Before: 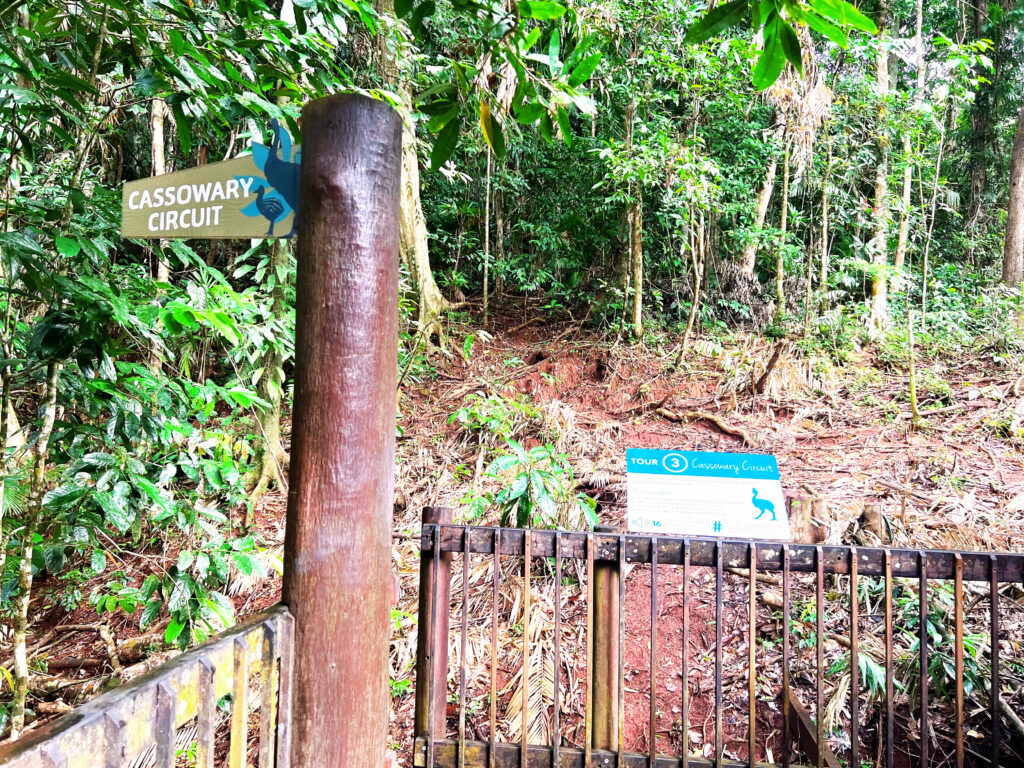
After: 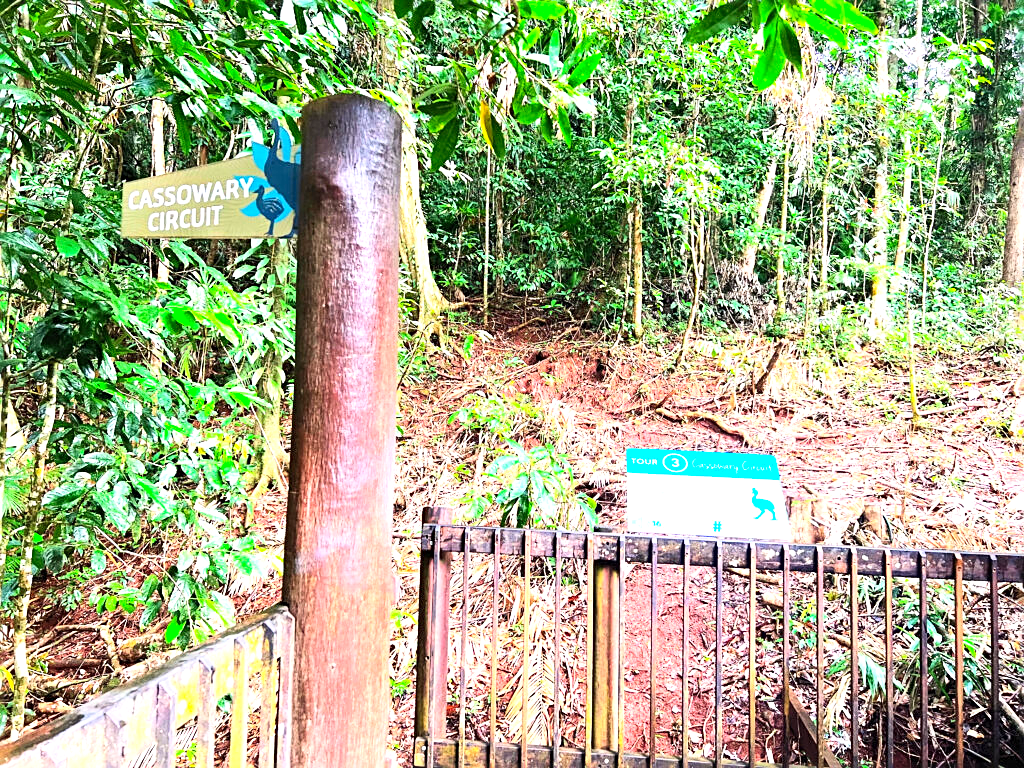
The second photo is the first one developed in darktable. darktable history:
sharpen: on, module defaults
contrast brightness saturation: contrast 0.201, brightness 0.166, saturation 0.219
exposure: black level correction 0, exposure 0.499 EV, compensate highlight preservation false
